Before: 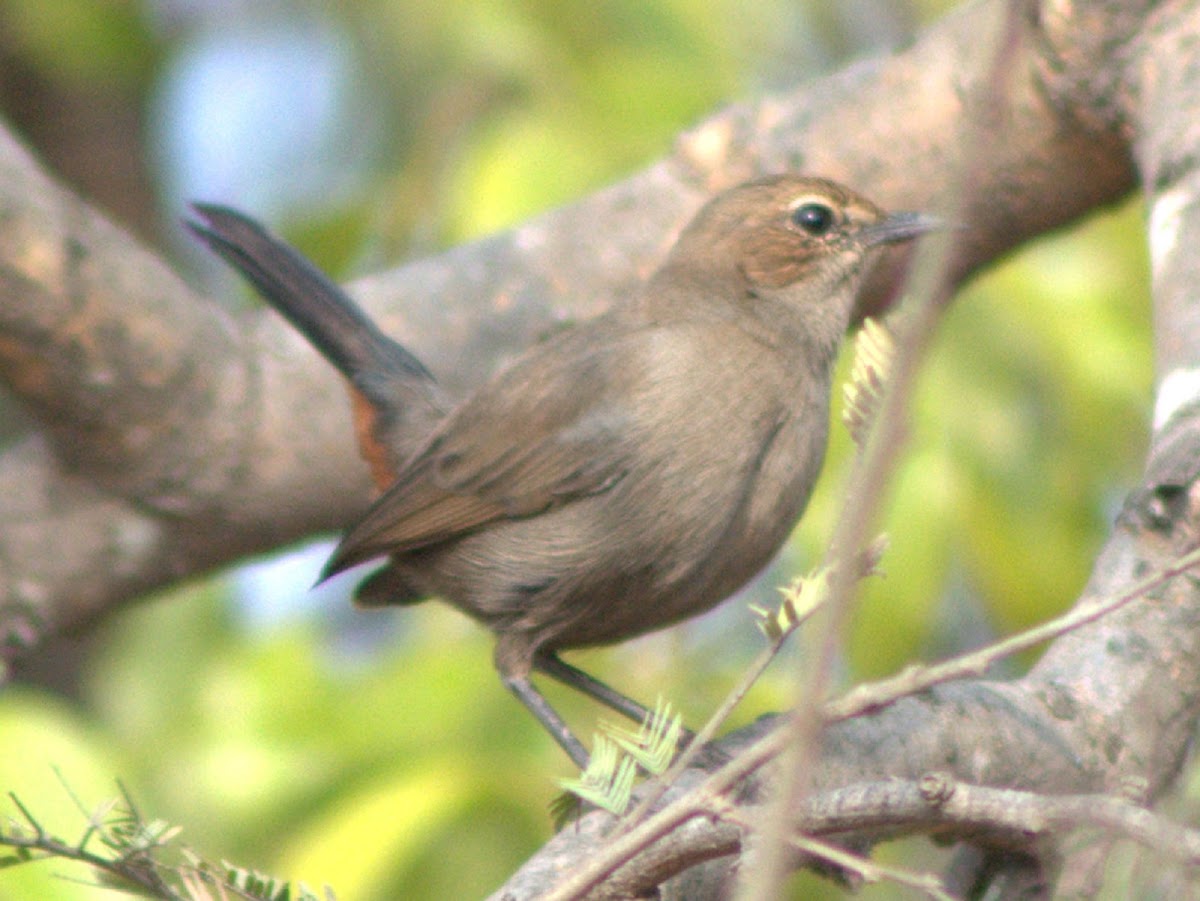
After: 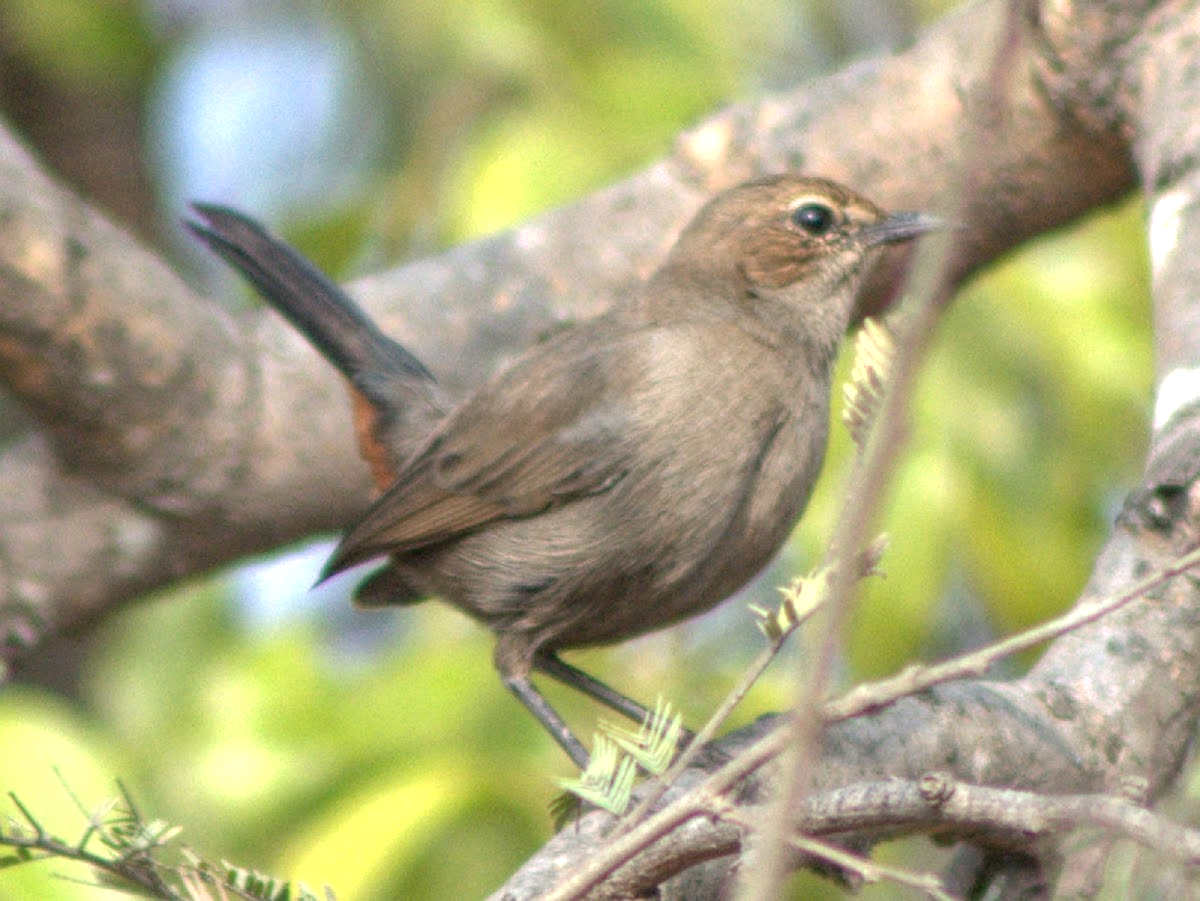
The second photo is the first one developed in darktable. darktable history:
local contrast: highlights 92%, shadows 87%, detail 160%, midtone range 0.2
